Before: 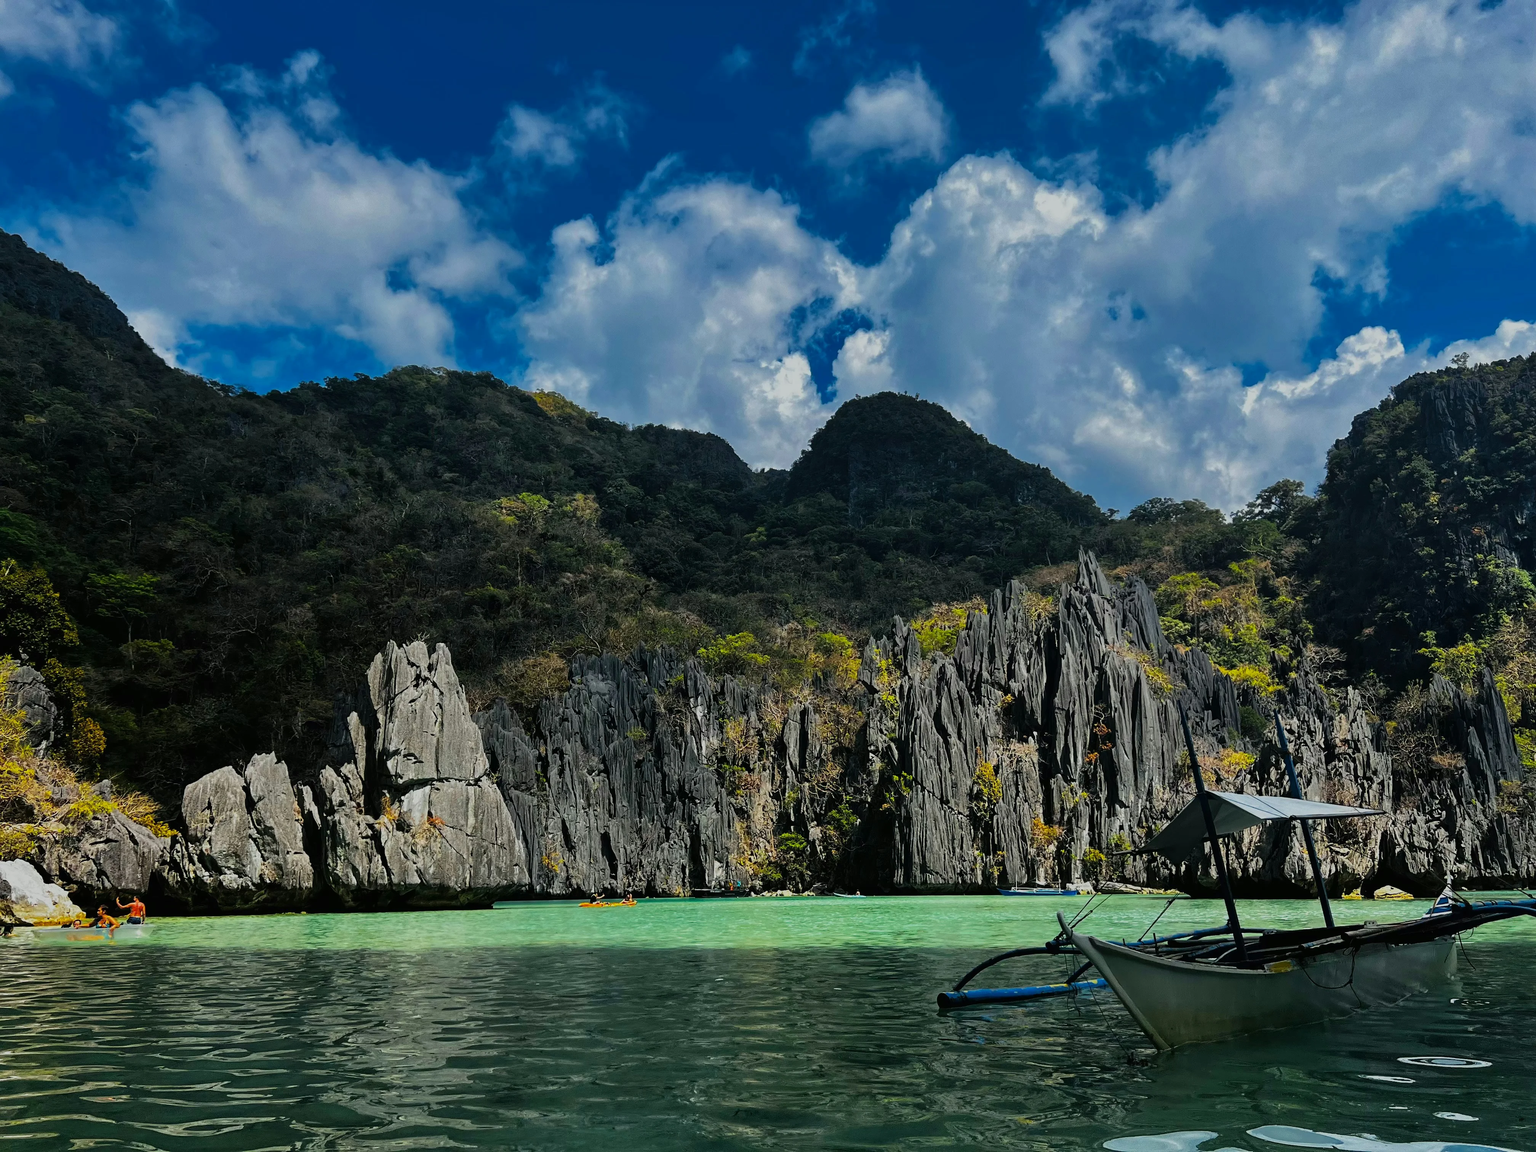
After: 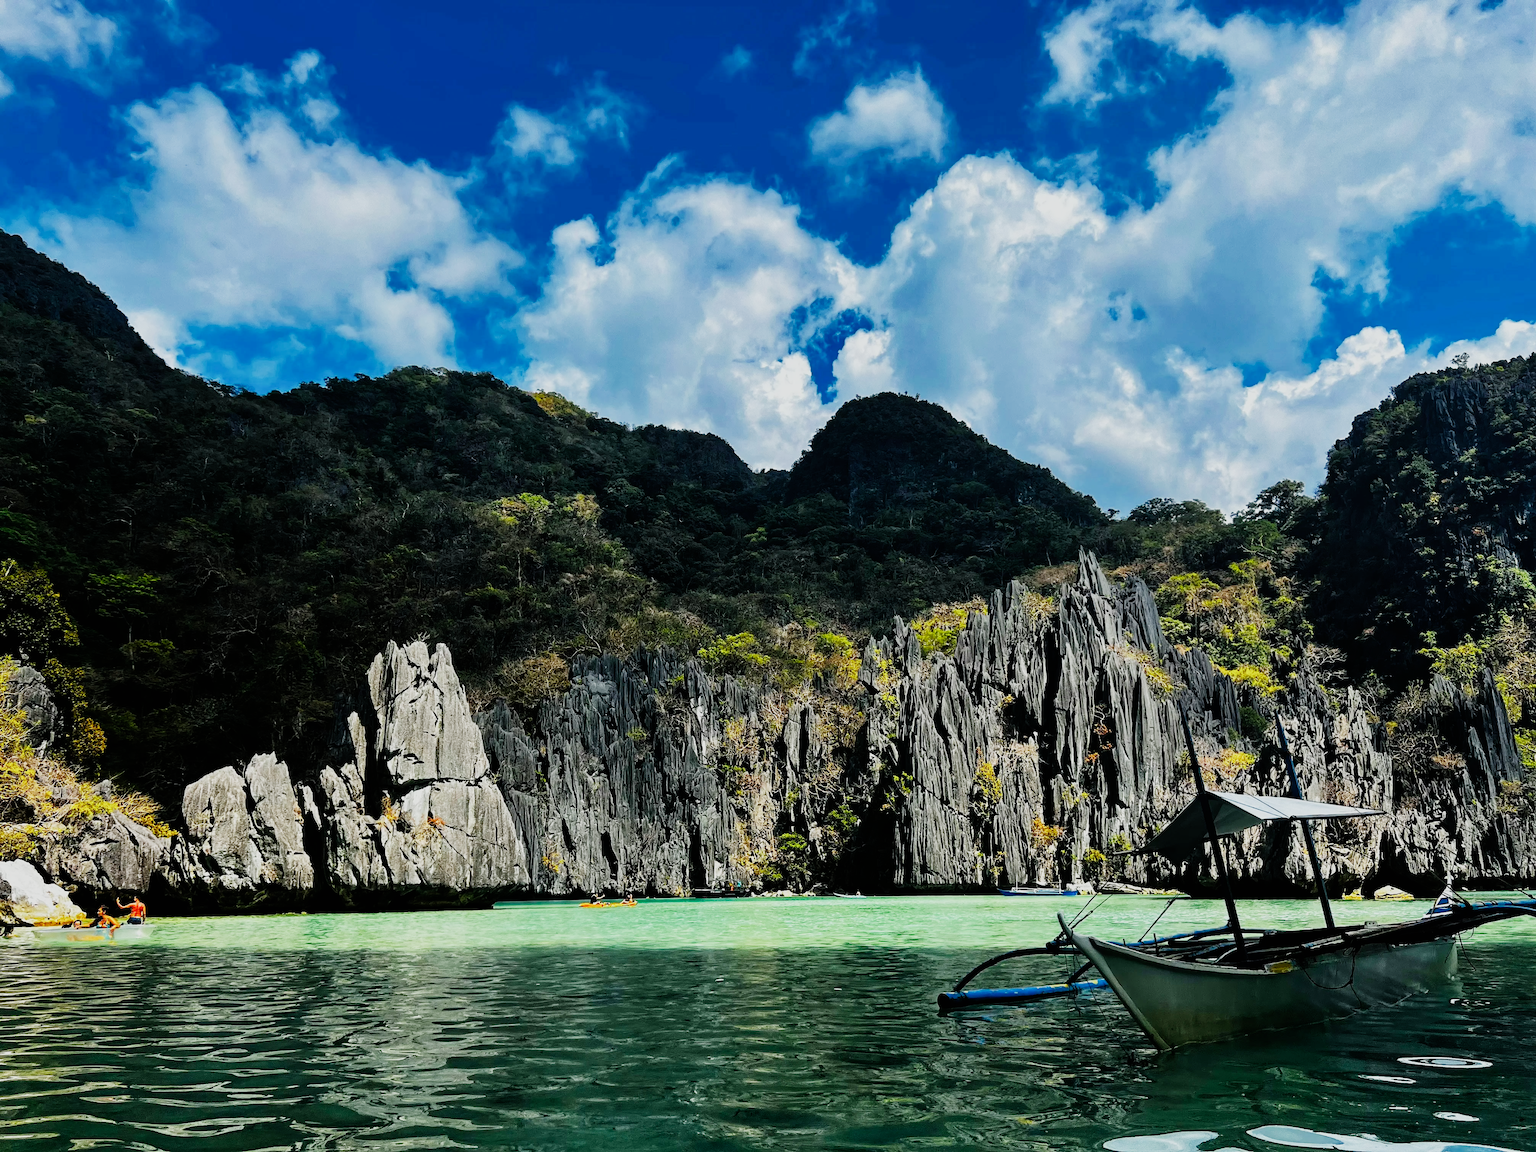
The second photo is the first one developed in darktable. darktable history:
sigmoid: contrast 1.7, skew -0.2, preserve hue 0%, red attenuation 0.1, red rotation 0.035, green attenuation 0.1, green rotation -0.017, blue attenuation 0.15, blue rotation -0.052, base primaries Rec2020
exposure: exposure 0.766 EV, compensate highlight preservation false
